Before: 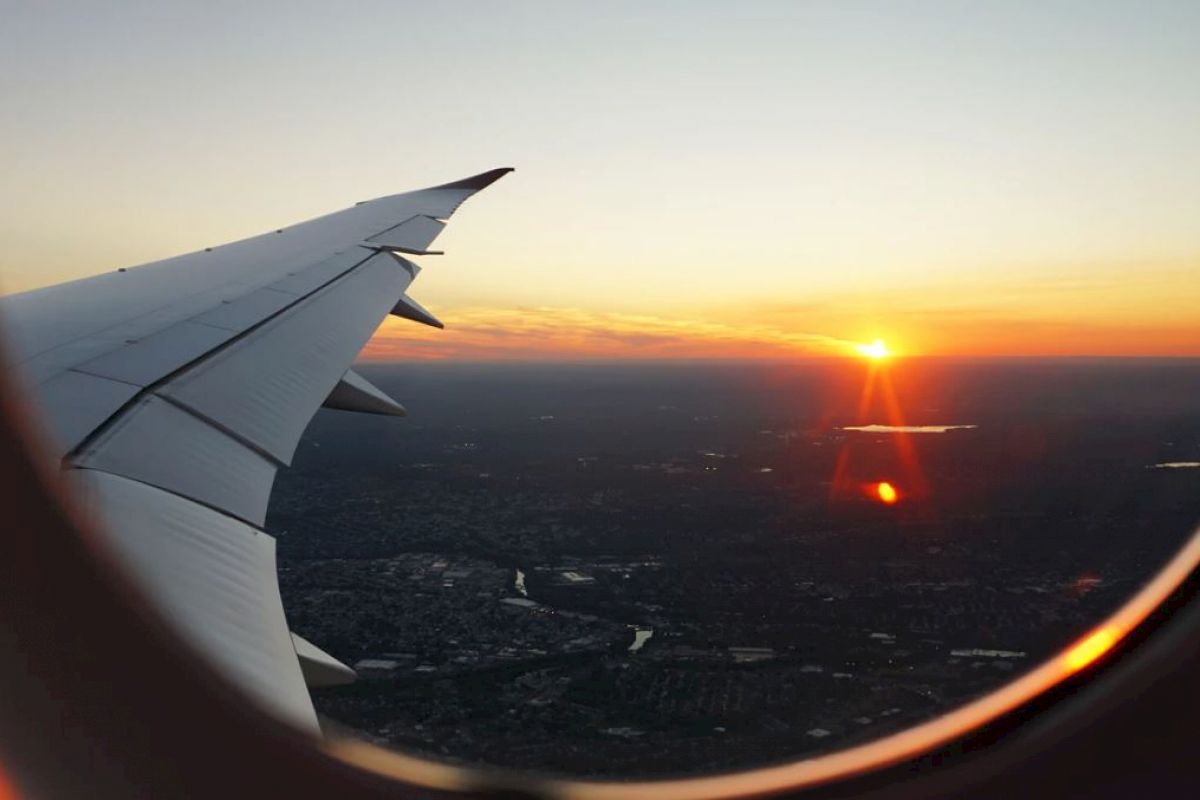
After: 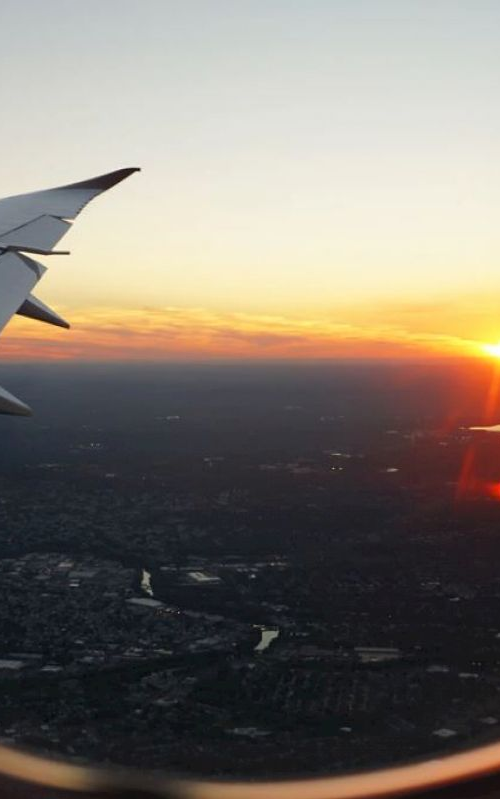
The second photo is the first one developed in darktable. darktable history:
crop: left 31.229%, right 27.105%
tone equalizer: on, module defaults
